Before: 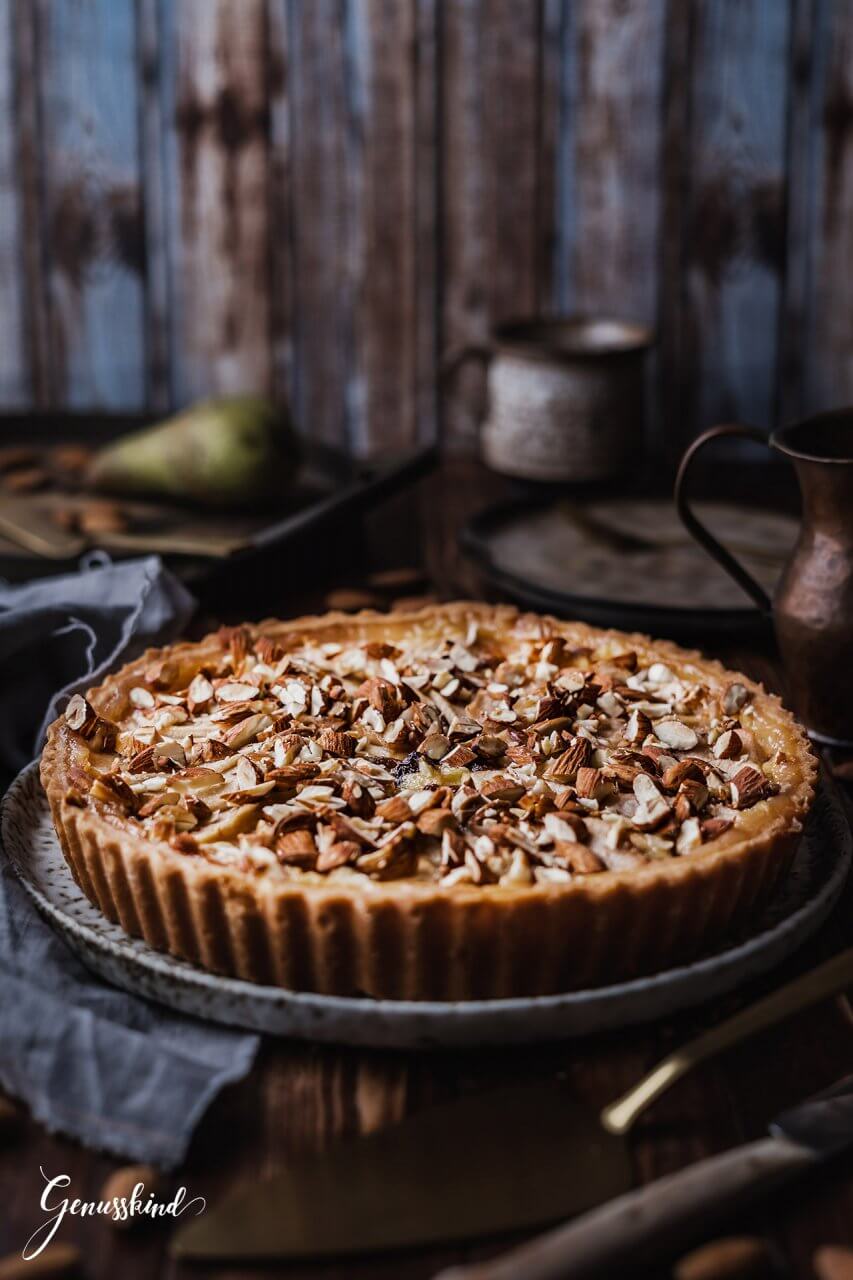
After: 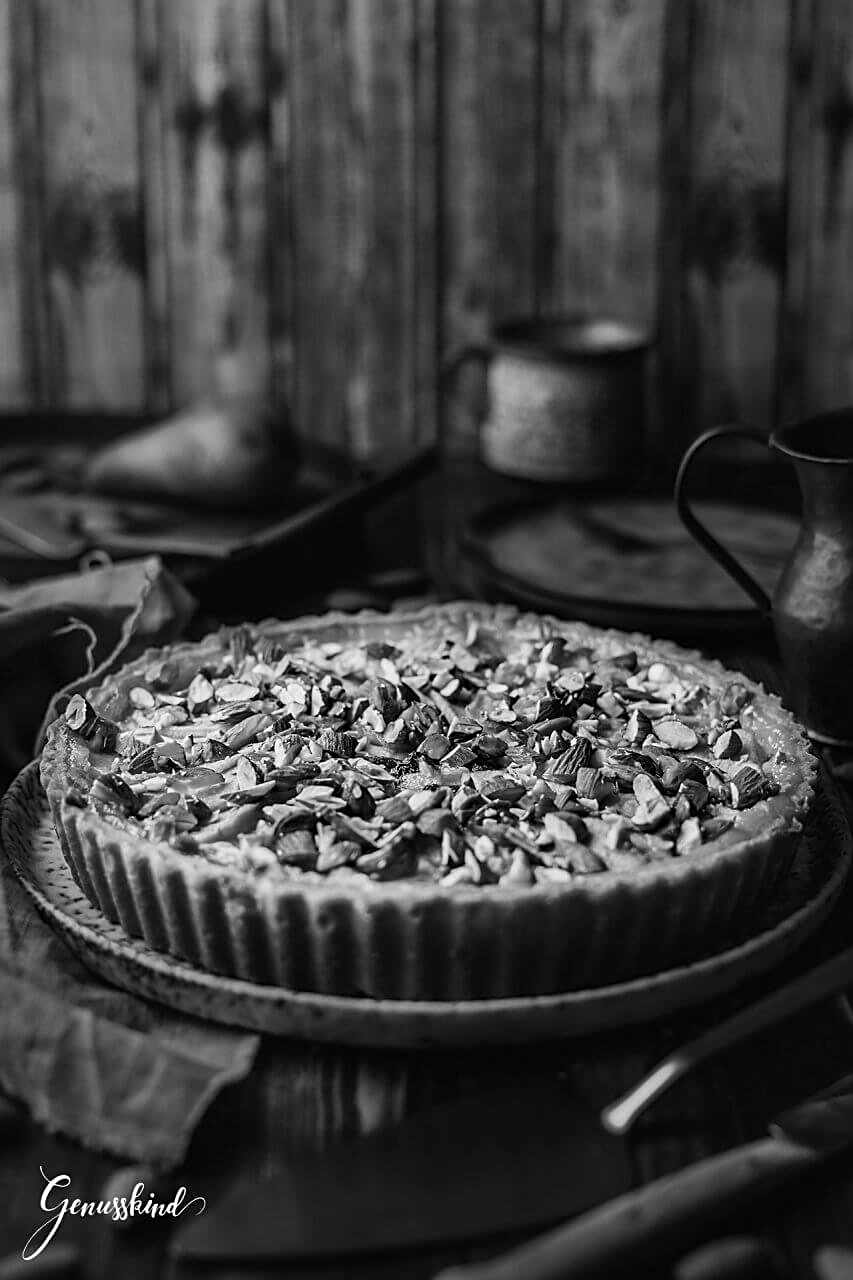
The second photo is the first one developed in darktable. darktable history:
sharpen: on, module defaults
monochrome: a 32, b 64, size 2.3, highlights 1
